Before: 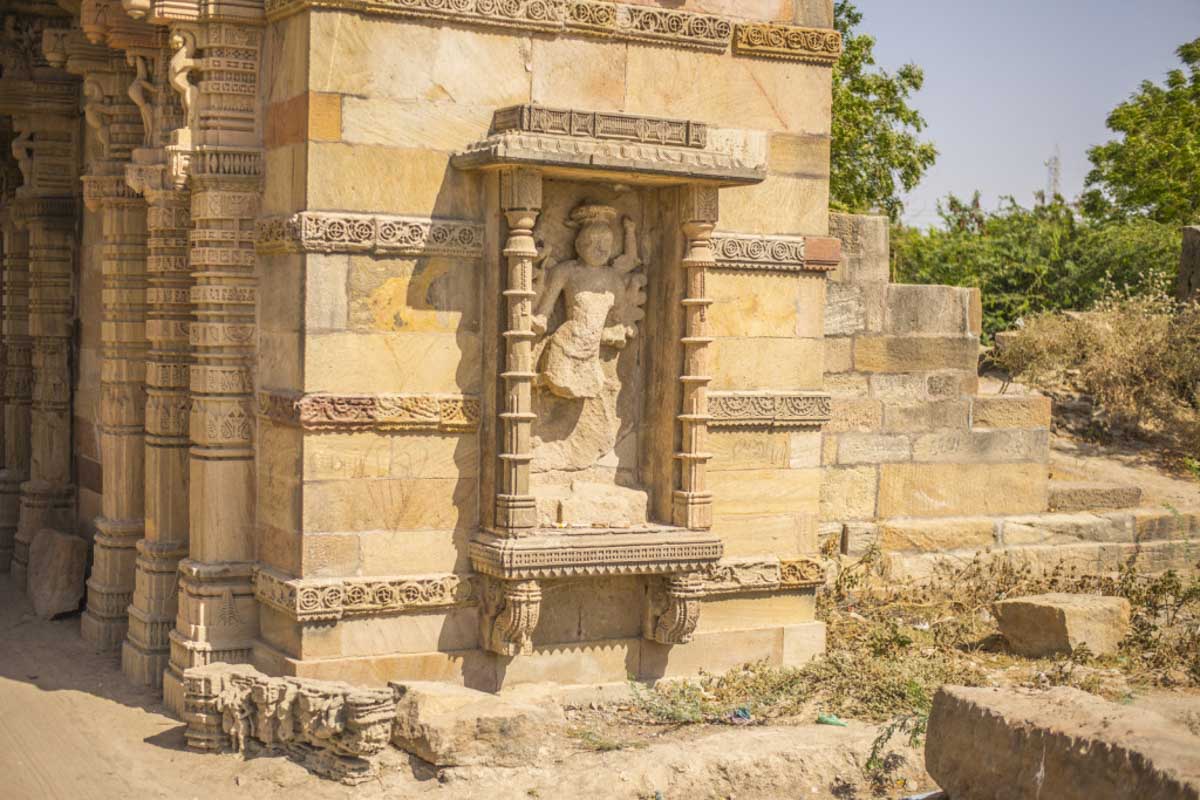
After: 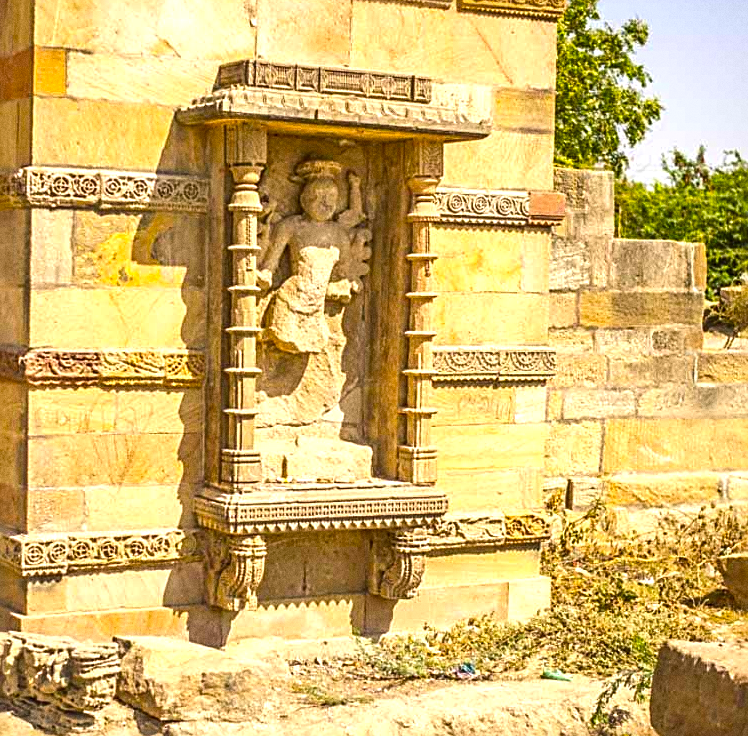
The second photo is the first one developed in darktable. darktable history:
contrast brightness saturation: contrast 0.07, brightness -0.14, saturation 0.11
crop and rotate: left 22.918%, top 5.629%, right 14.711%, bottom 2.247%
exposure: exposure 0.648 EV, compensate highlight preservation false
sharpen: radius 2.531, amount 0.628
color balance rgb: perceptual saturation grading › global saturation 20%, global vibrance 20%
grain: coarseness 0.47 ISO
